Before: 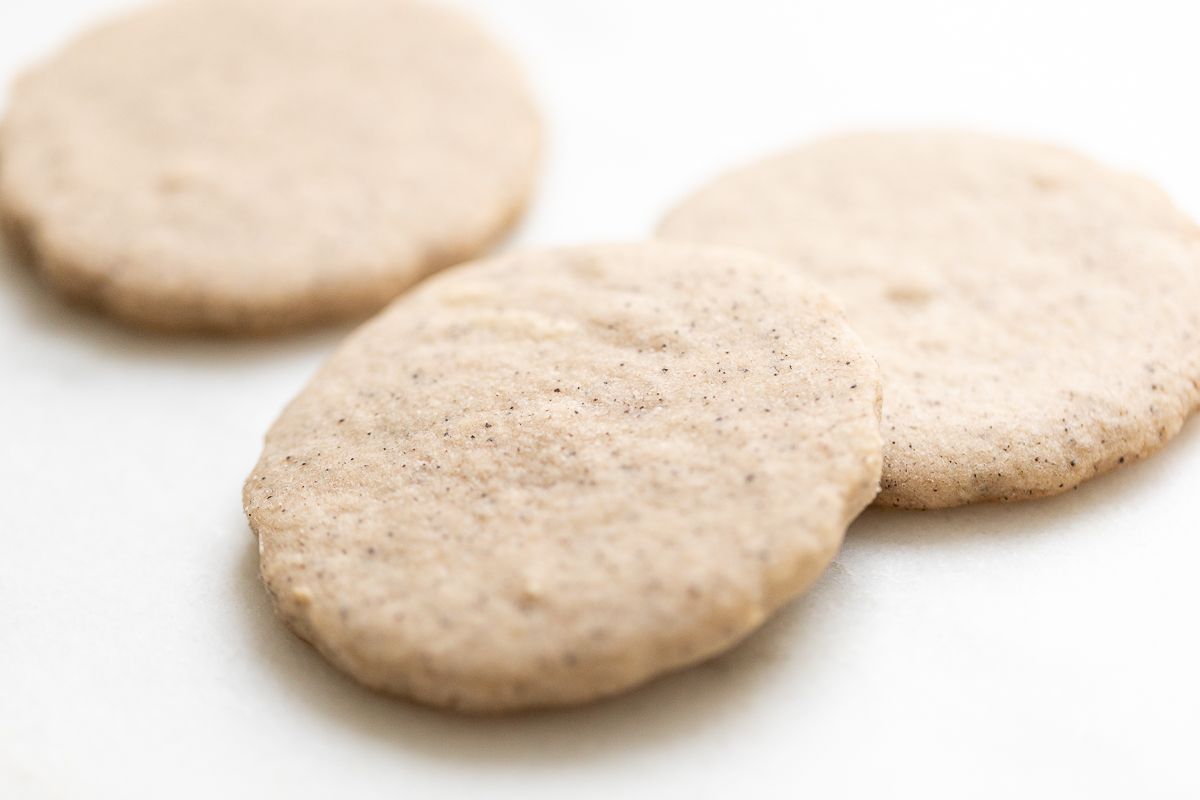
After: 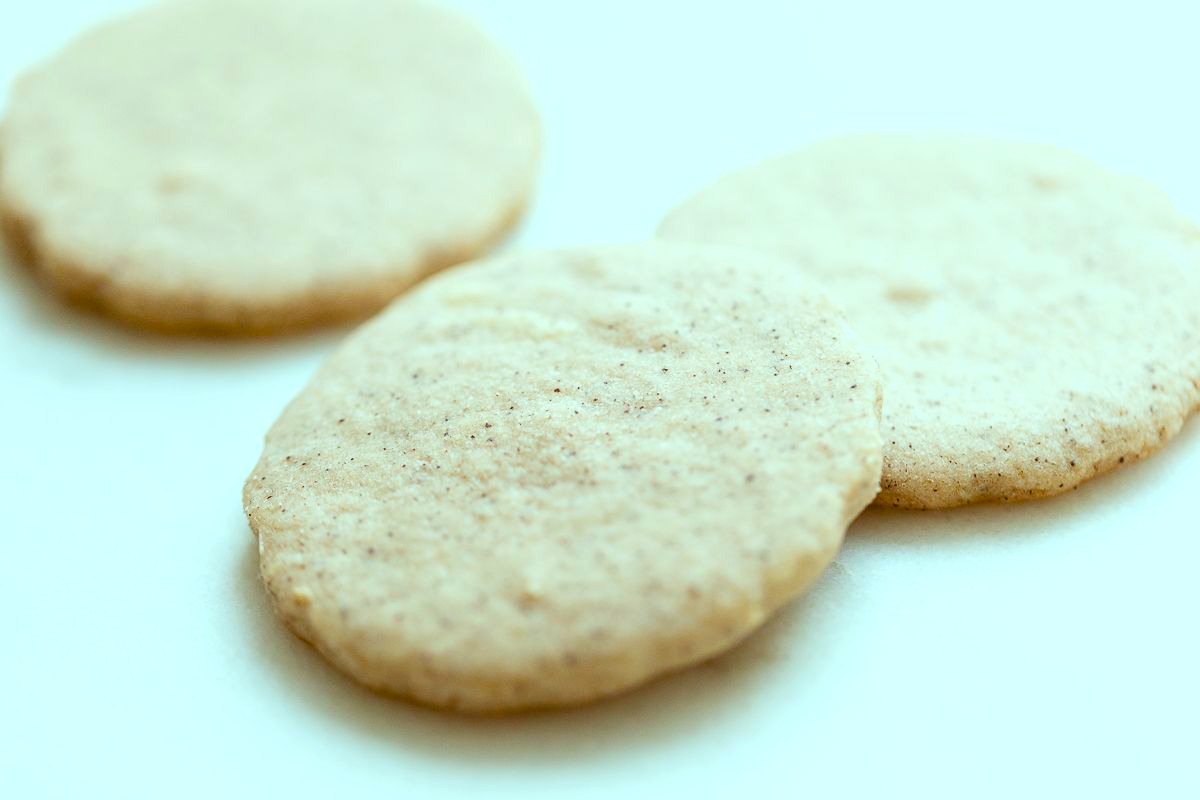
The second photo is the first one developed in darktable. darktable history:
color balance rgb: highlights gain › chroma 4.047%, highlights gain › hue 200.14°, perceptual saturation grading › global saturation 20%, perceptual saturation grading › highlights -14.016%, perceptual saturation grading › shadows 49.489%, global vibrance 20%
shadows and highlights: shadows -10.22, white point adjustment 1.56, highlights 9.22
